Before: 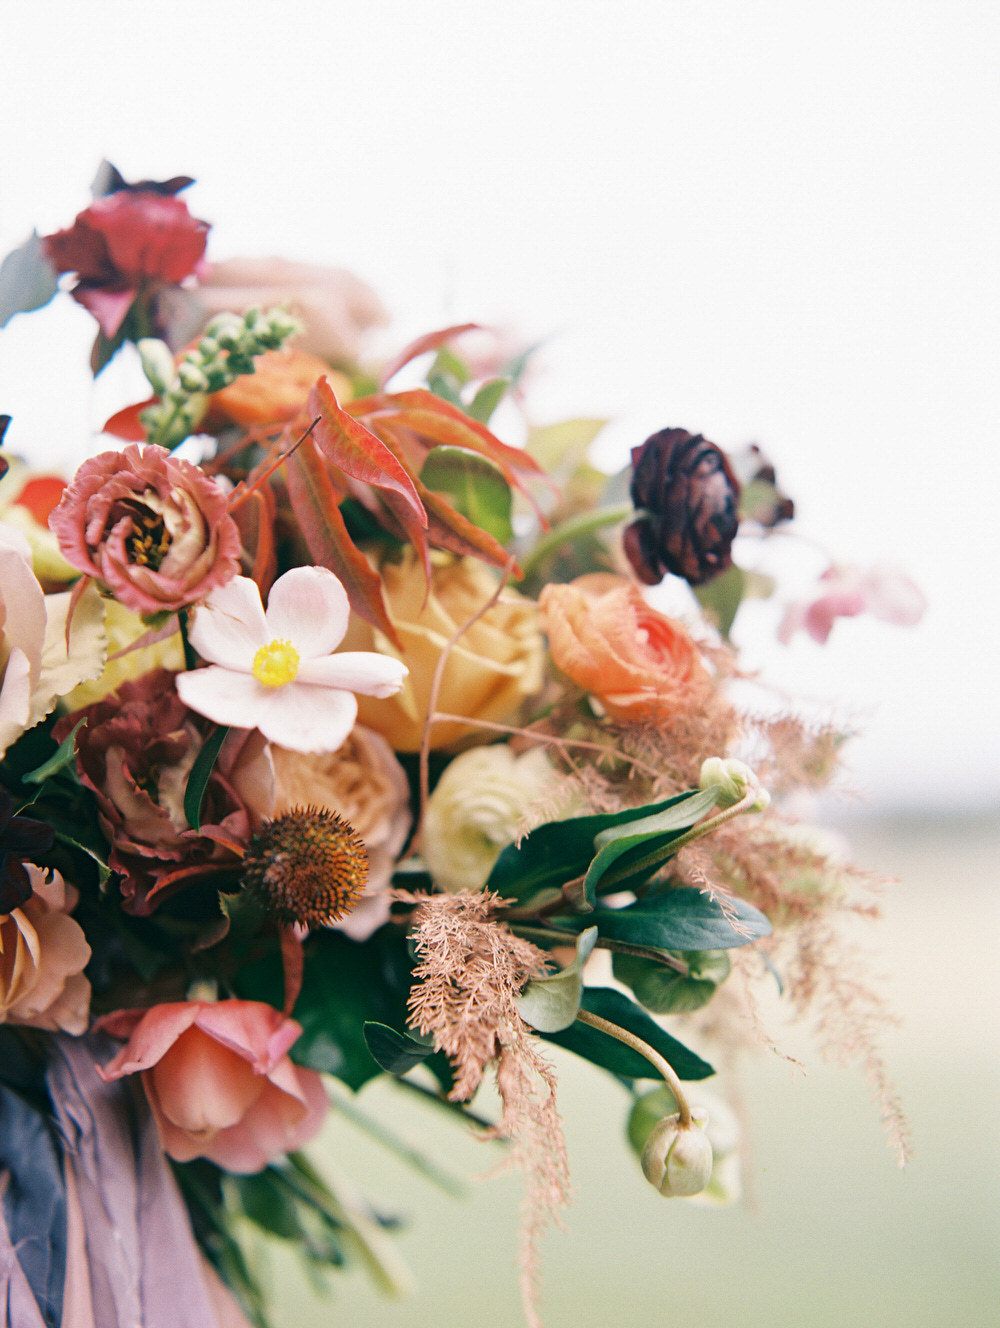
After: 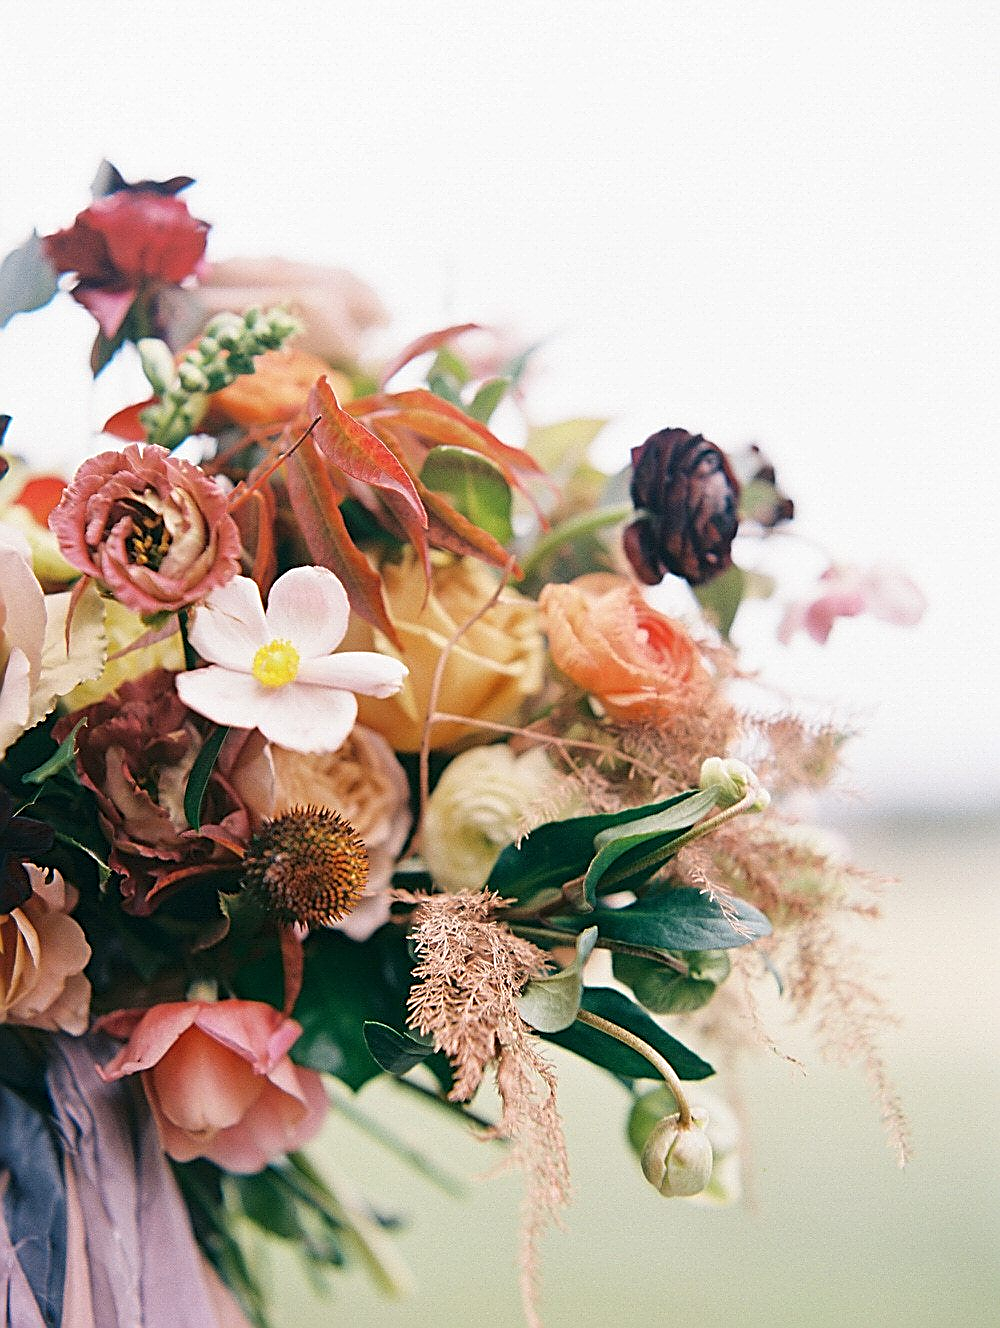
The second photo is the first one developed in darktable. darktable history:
sharpen: amount 1.013
